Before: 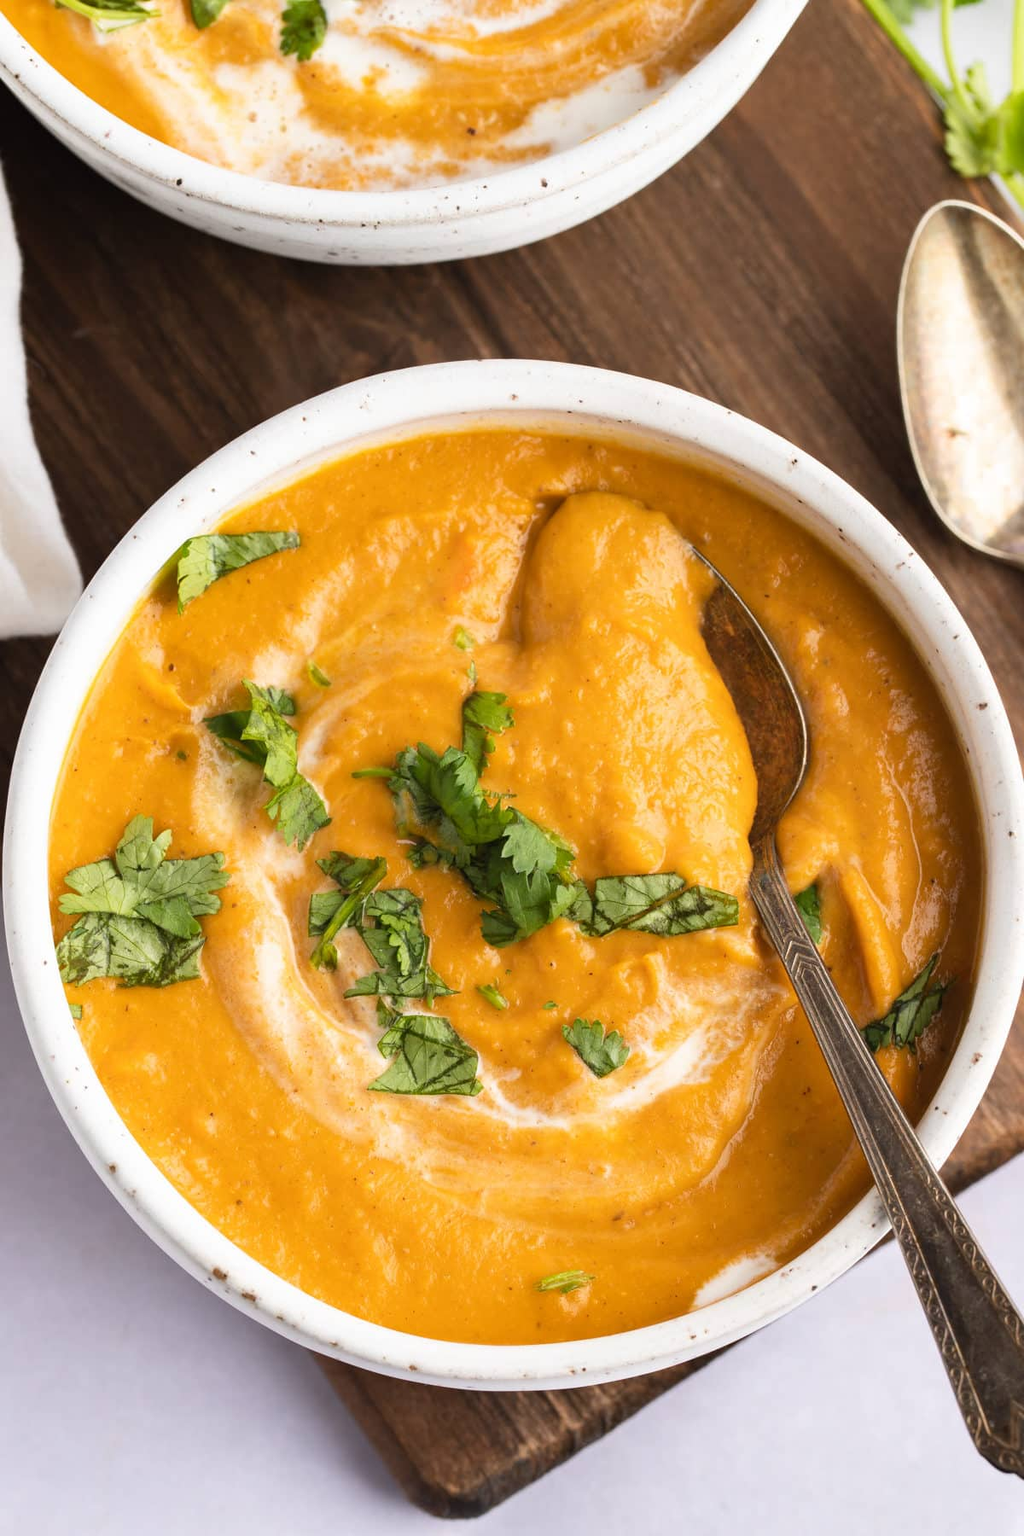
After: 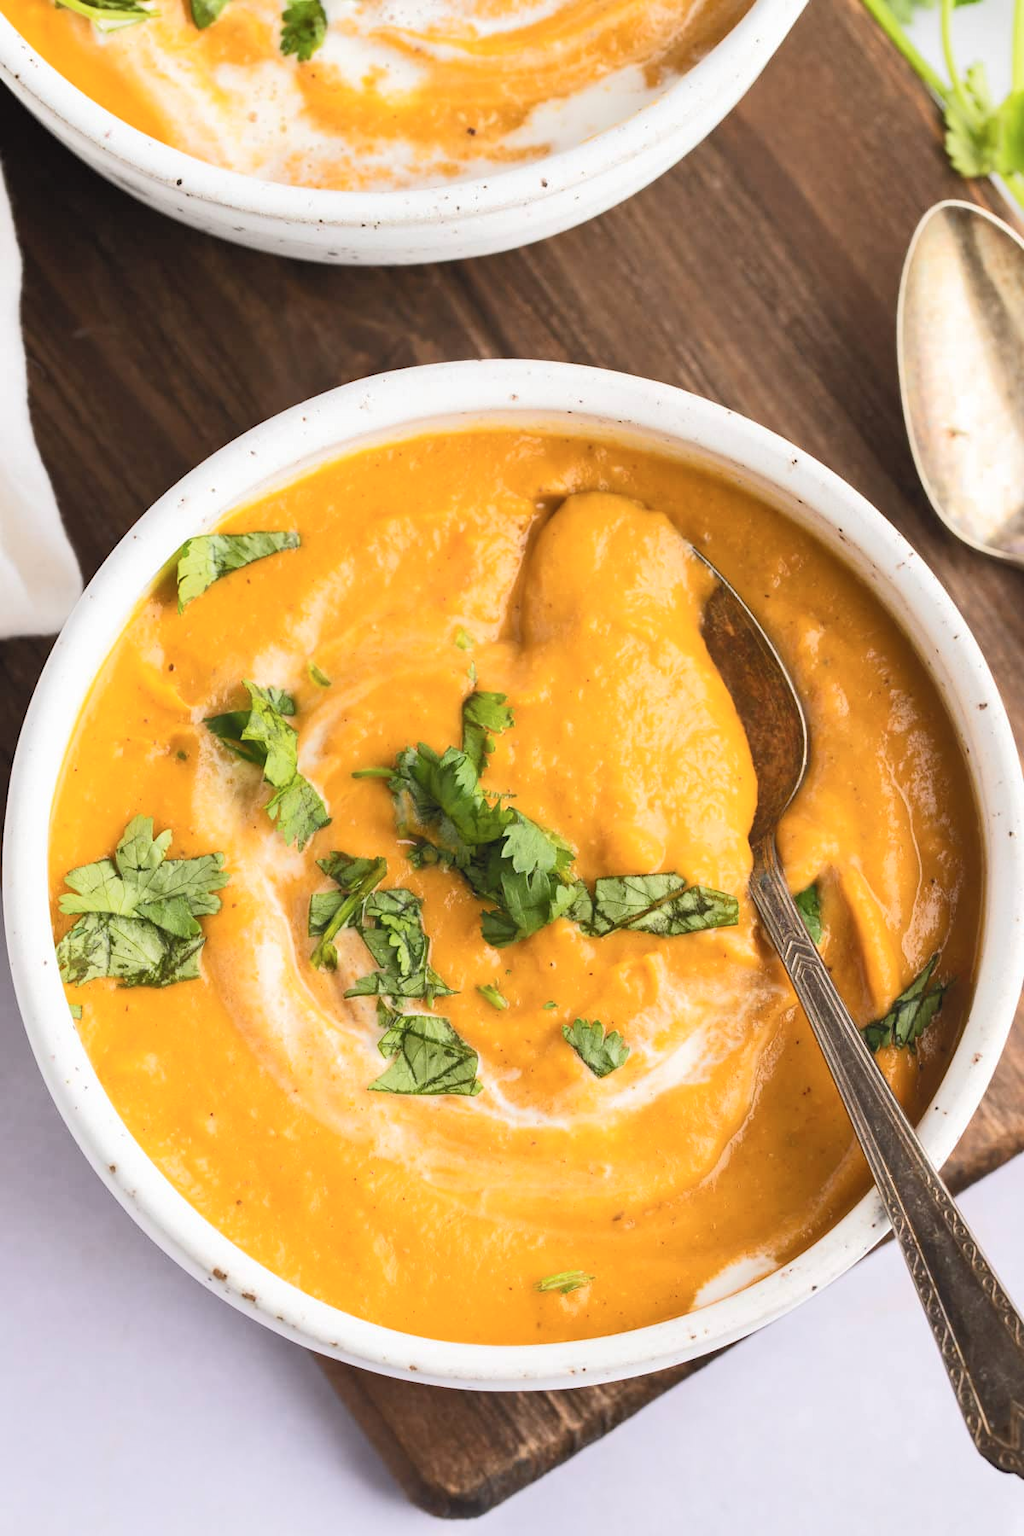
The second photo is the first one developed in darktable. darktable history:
tone curve: curves: ch0 [(0, 0) (0.003, 0.026) (0.011, 0.03) (0.025, 0.047) (0.044, 0.082) (0.069, 0.119) (0.1, 0.157) (0.136, 0.19) (0.177, 0.231) (0.224, 0.27) (0.277, 0.318) (0.335, 0.383) (0.399, 0.456) (0.468, 0.532) (0.543, 0.618) (0.623, 0.71) (0.709, 0.786) (0.801, 0.851) (0.898, 0.908) (1, 1)], color space Lab, independent channels, preserve colors none
